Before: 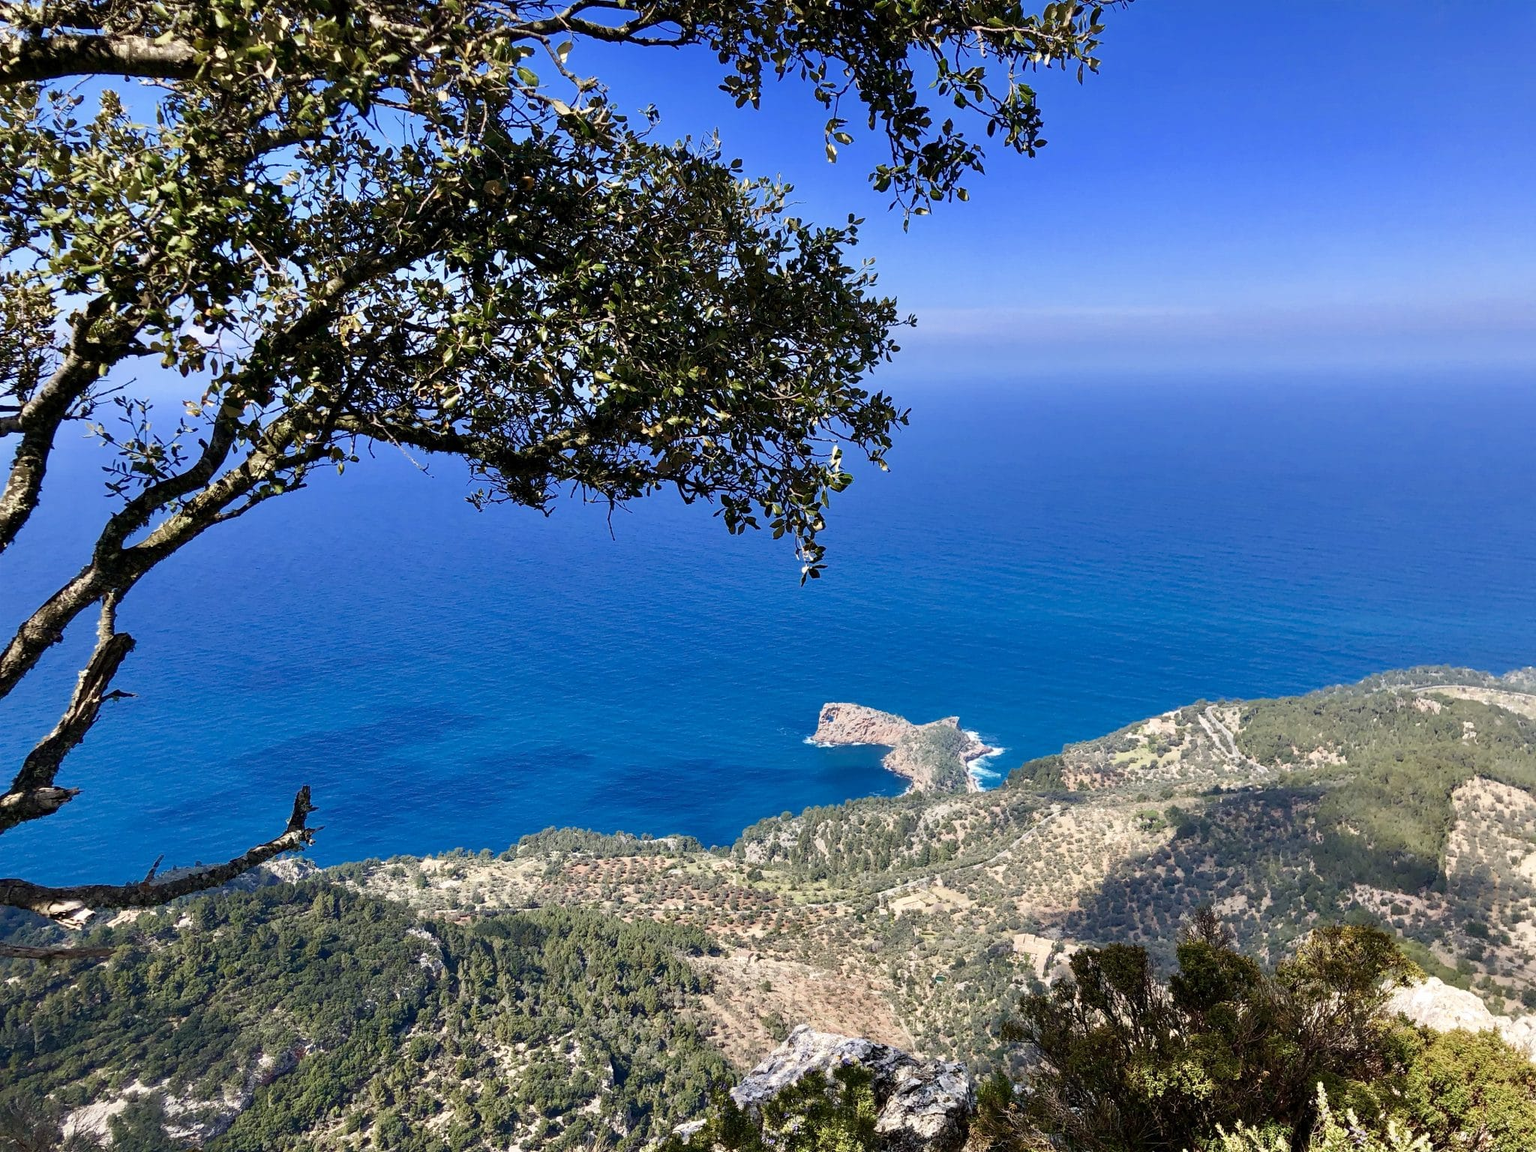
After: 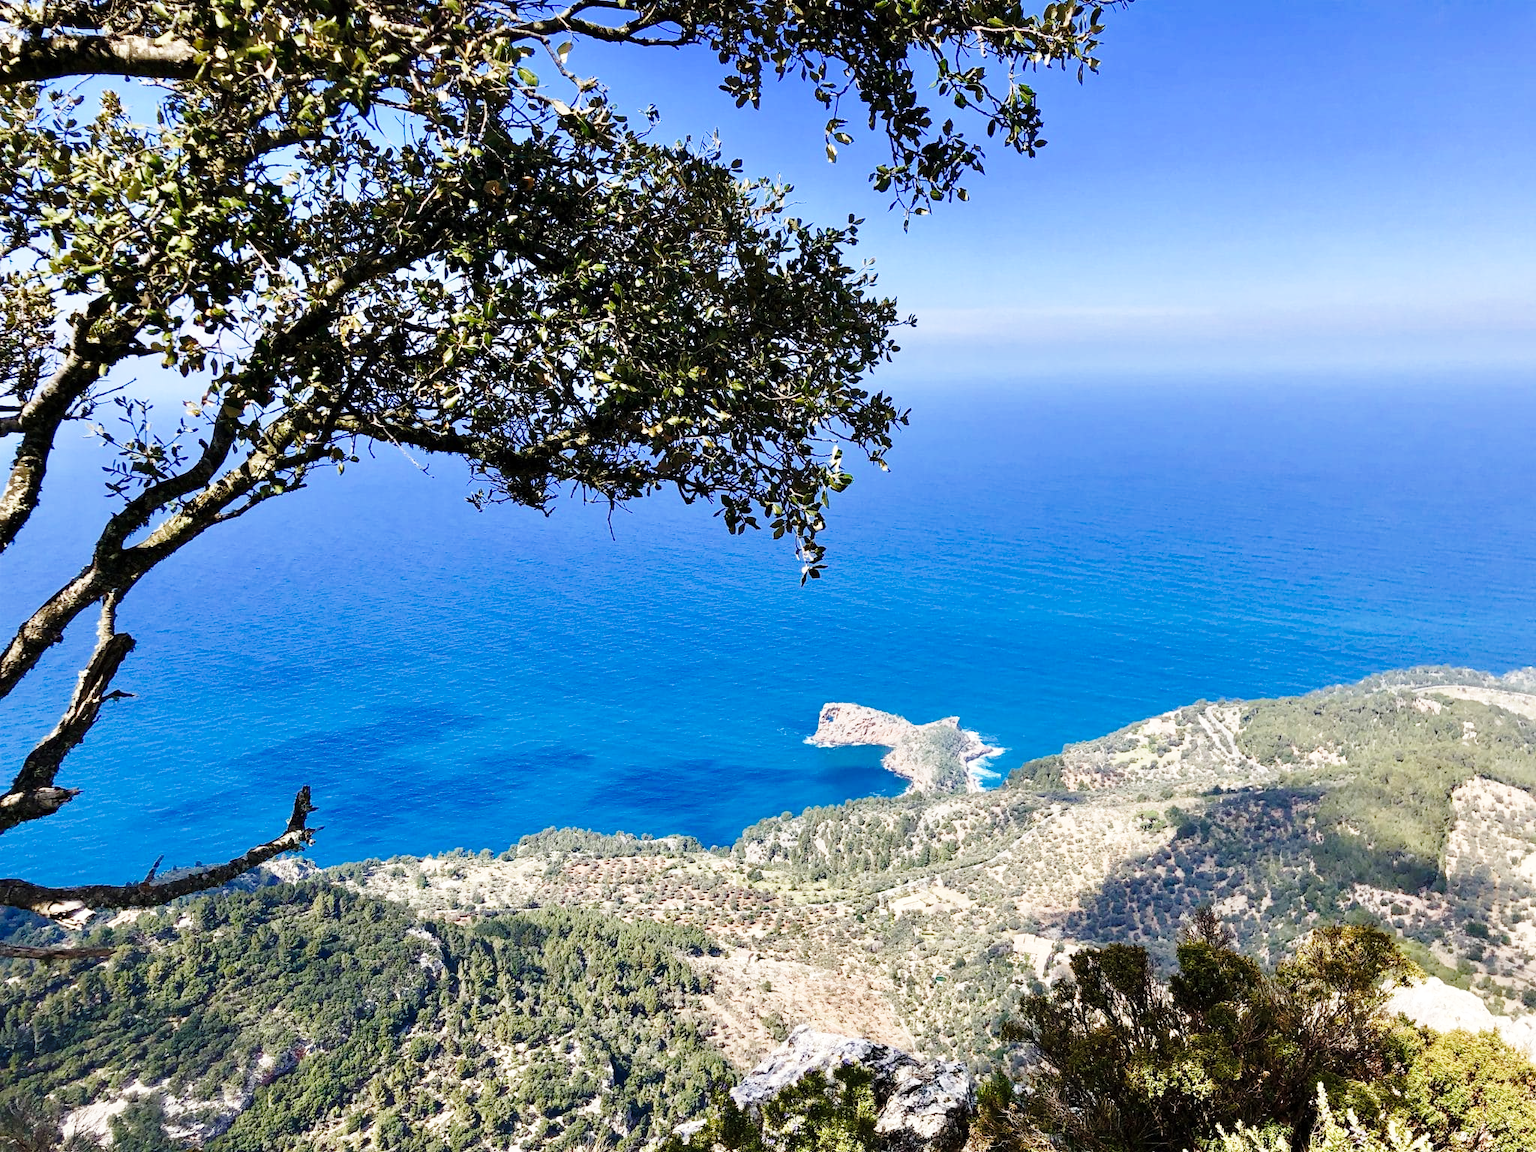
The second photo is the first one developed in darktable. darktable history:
local contrast: mode bilateral grid, contrast 15, coarseness 36, detail 105%, midtone range 0.2
base curve: curves: ch0 [(0, 0) (0.028, 0.03) (0.121, 0.232) (0.46, 0.748) (0.859, 0.968) (1, 1)], preserve colors none
